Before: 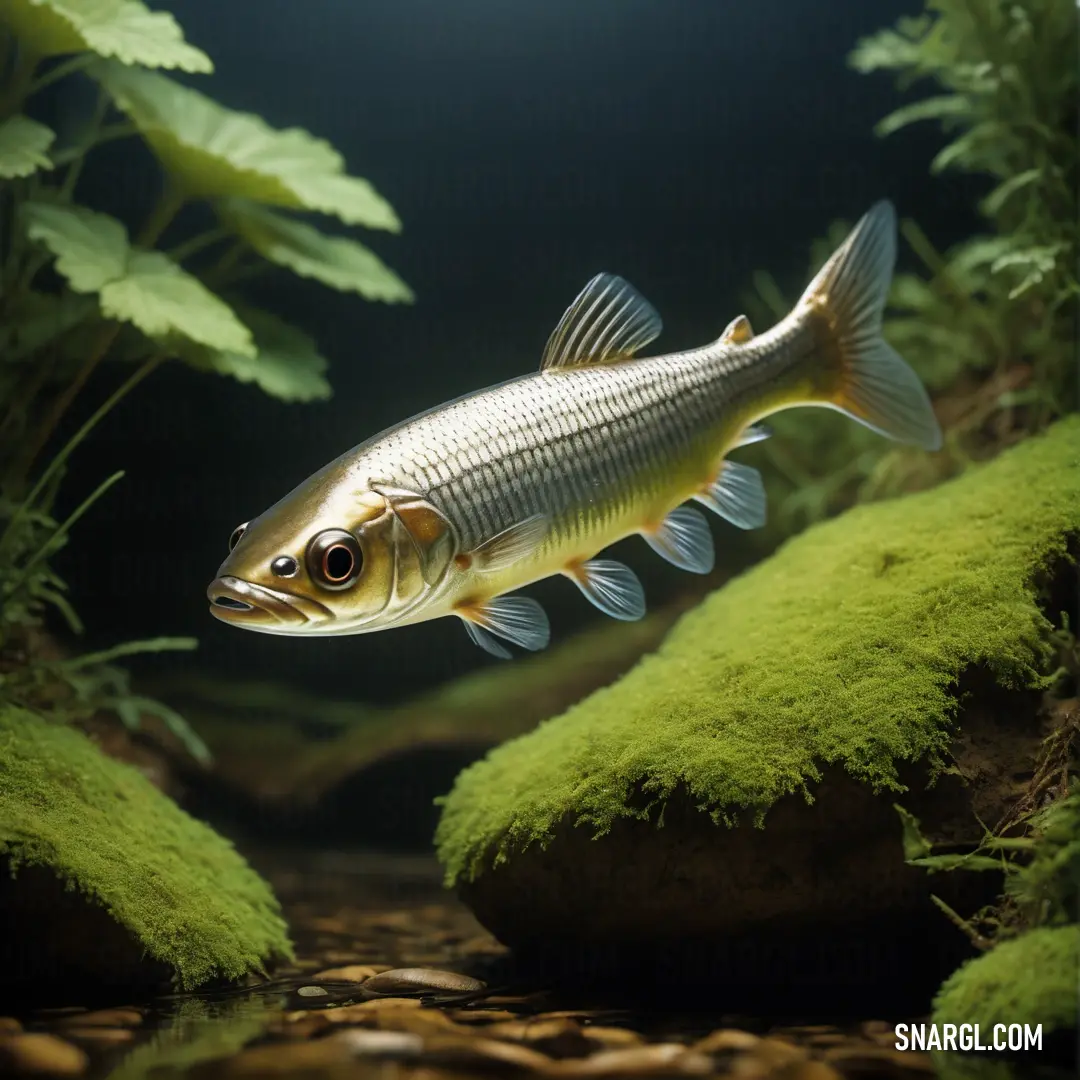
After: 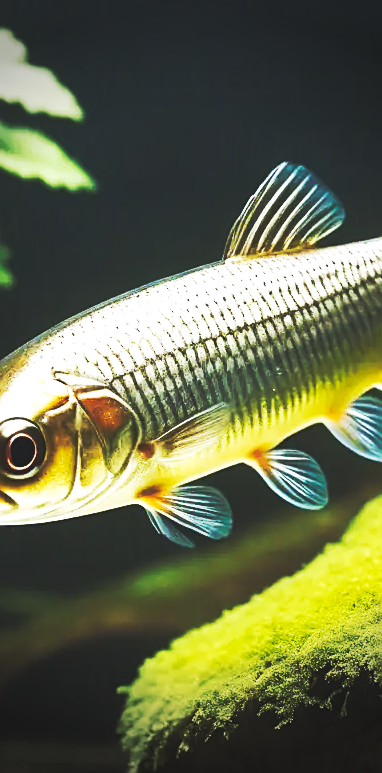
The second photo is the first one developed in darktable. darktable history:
base curve: curves: ch0 [(0, 0.015) (0.085, 0.116) (0.134, 0.298) (0.19, 0.545) (0.296, 0.764) (0.599, 0.982) (1, 1)], preserve colors none
sharpen: on, module defaults
exposure: compensate highlight preservation false
crop and rotate: left 29.369%, top 10.359%, right 35.258%, bottom 18.031%
shadows and highlights: radius 93.47, shadows -14.53, white point adjustment 0.226, highlights 32.39, compress 48.58%, soften with gaussian
vignetting: fall-off start 90.56%, fall-off radius 39.24%, width/height ratio 1.223, shape 1.29
velvia: on, module defaults
